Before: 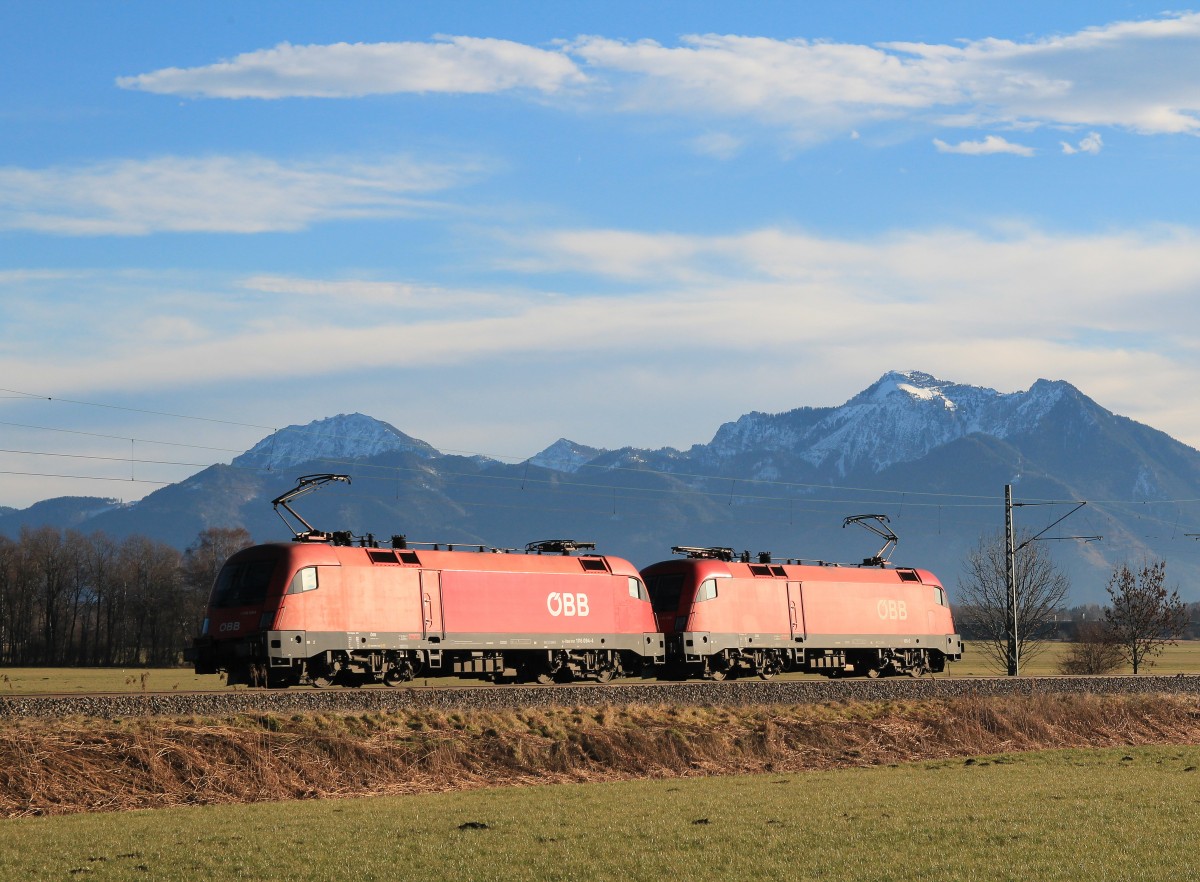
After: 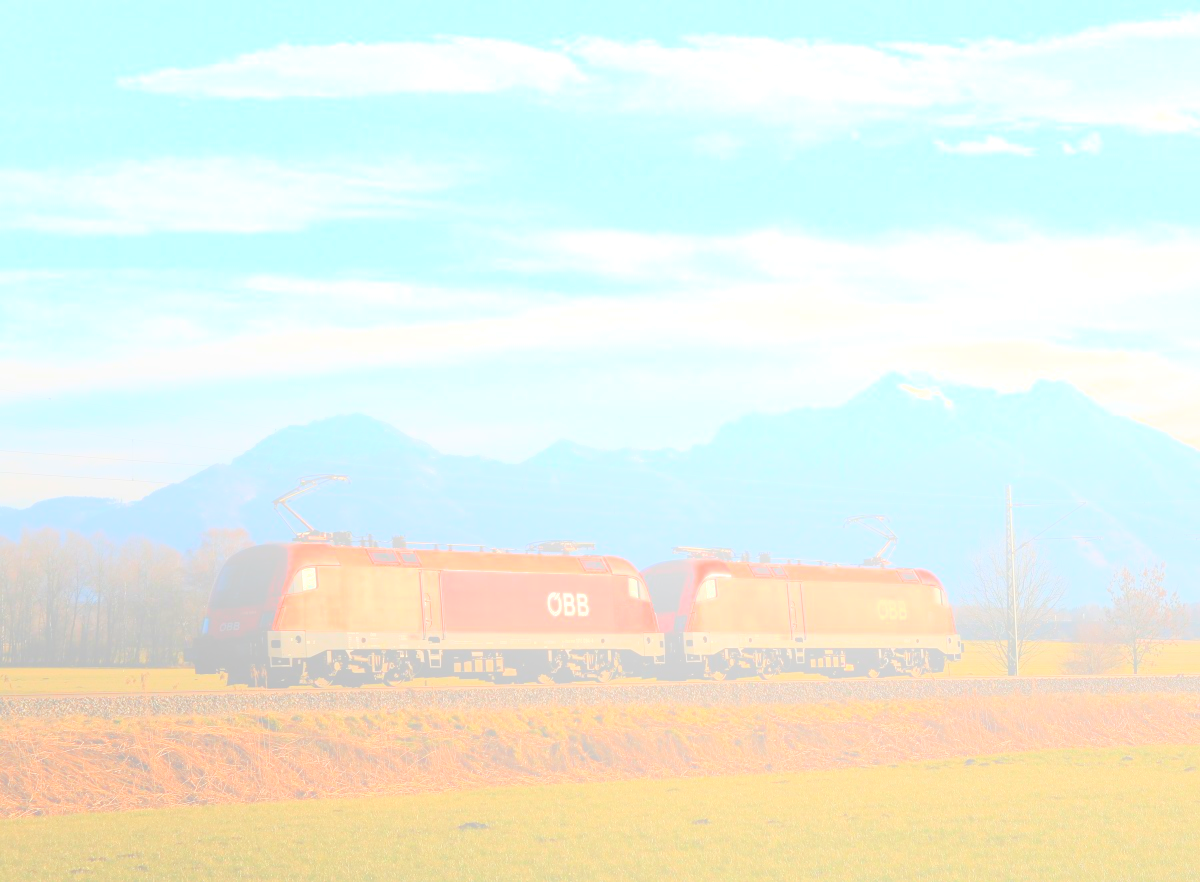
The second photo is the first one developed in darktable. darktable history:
color balance: contrast 10%
bloom: size 70%, threshold 25%, strength 70%
shadows and highlights: on, module defaults
